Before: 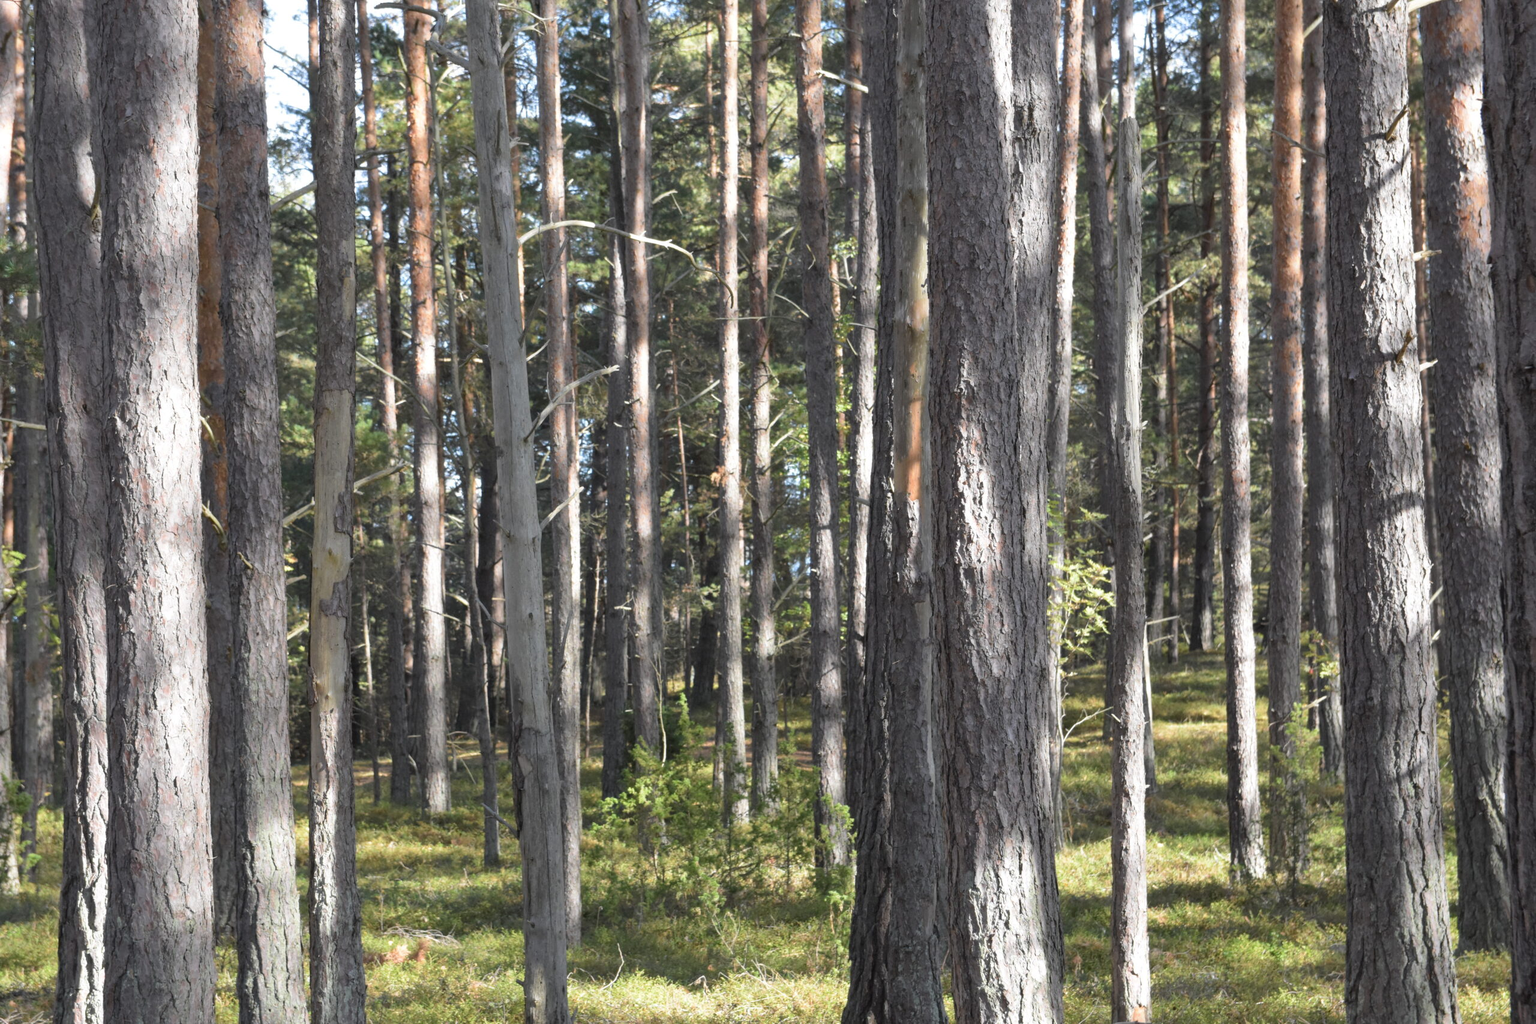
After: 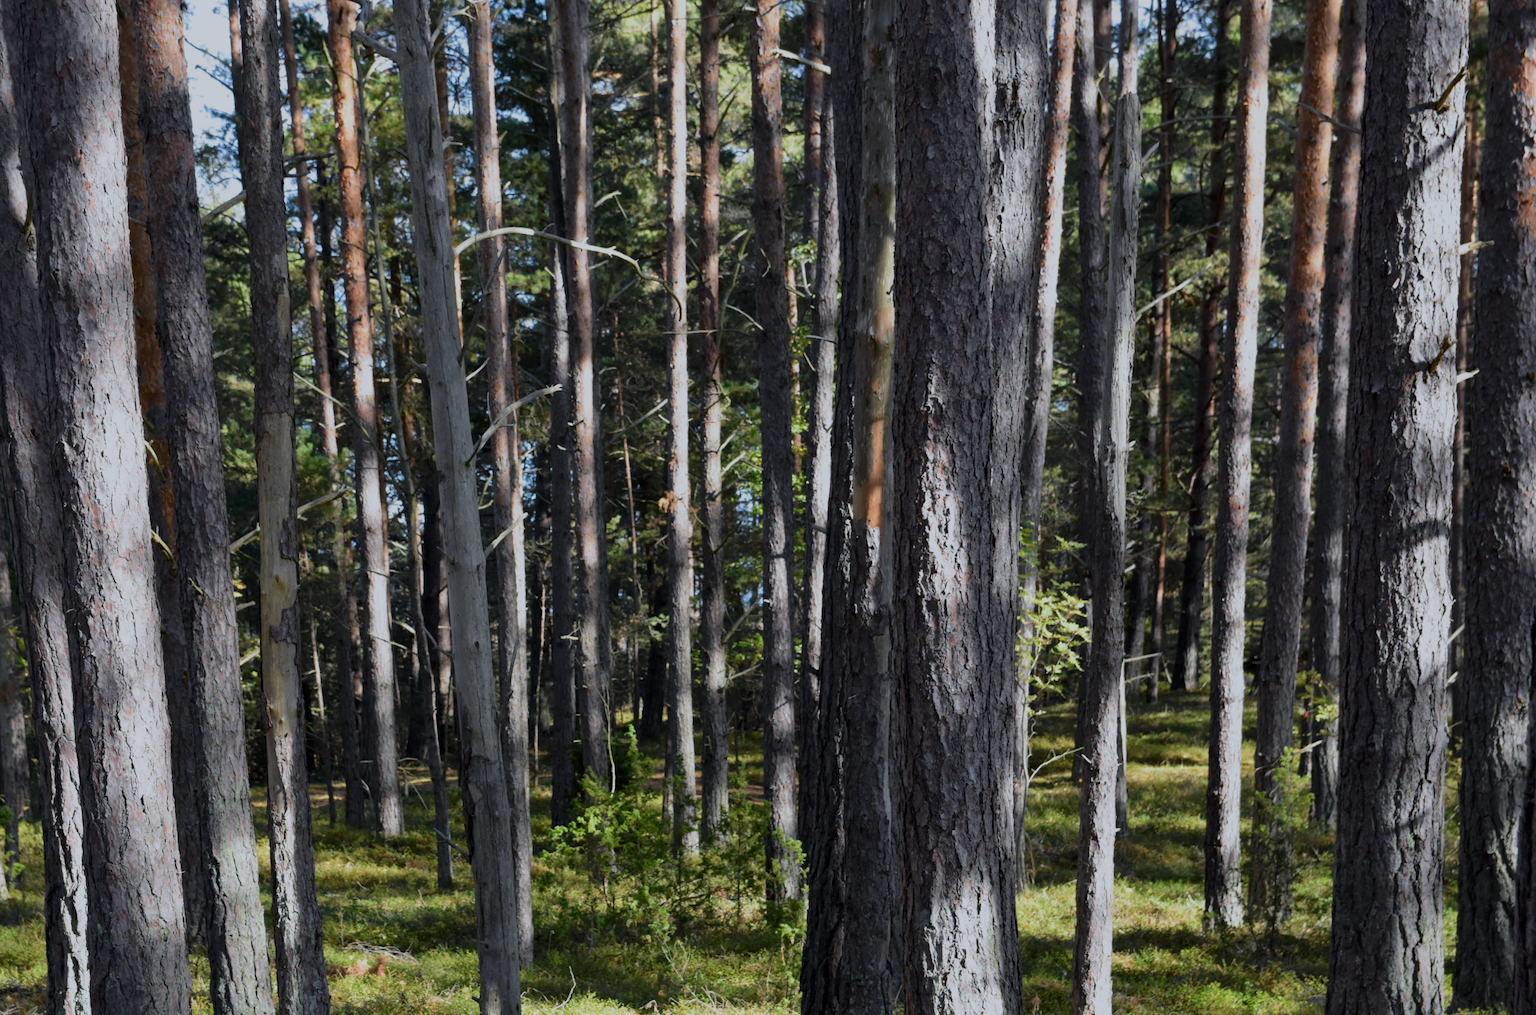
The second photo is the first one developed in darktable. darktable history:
white balance: red 0.976, blue 1.04
rotate and perspective: rotation 0.062°, lens shift (vertical) 0.115, lens shift (horizontal) -0.133, crop left 0.047, crop right 0.94, crop top 0.061, crop bottom 0.94
contrast brightness saturation: contrast 0.1, brightness -0.26, saturation 0.14
filmic rgb: black relative exposure -7.82 EV, white relative exposure 4.29 EV, hardness 3.86, color science v6 (2022)
